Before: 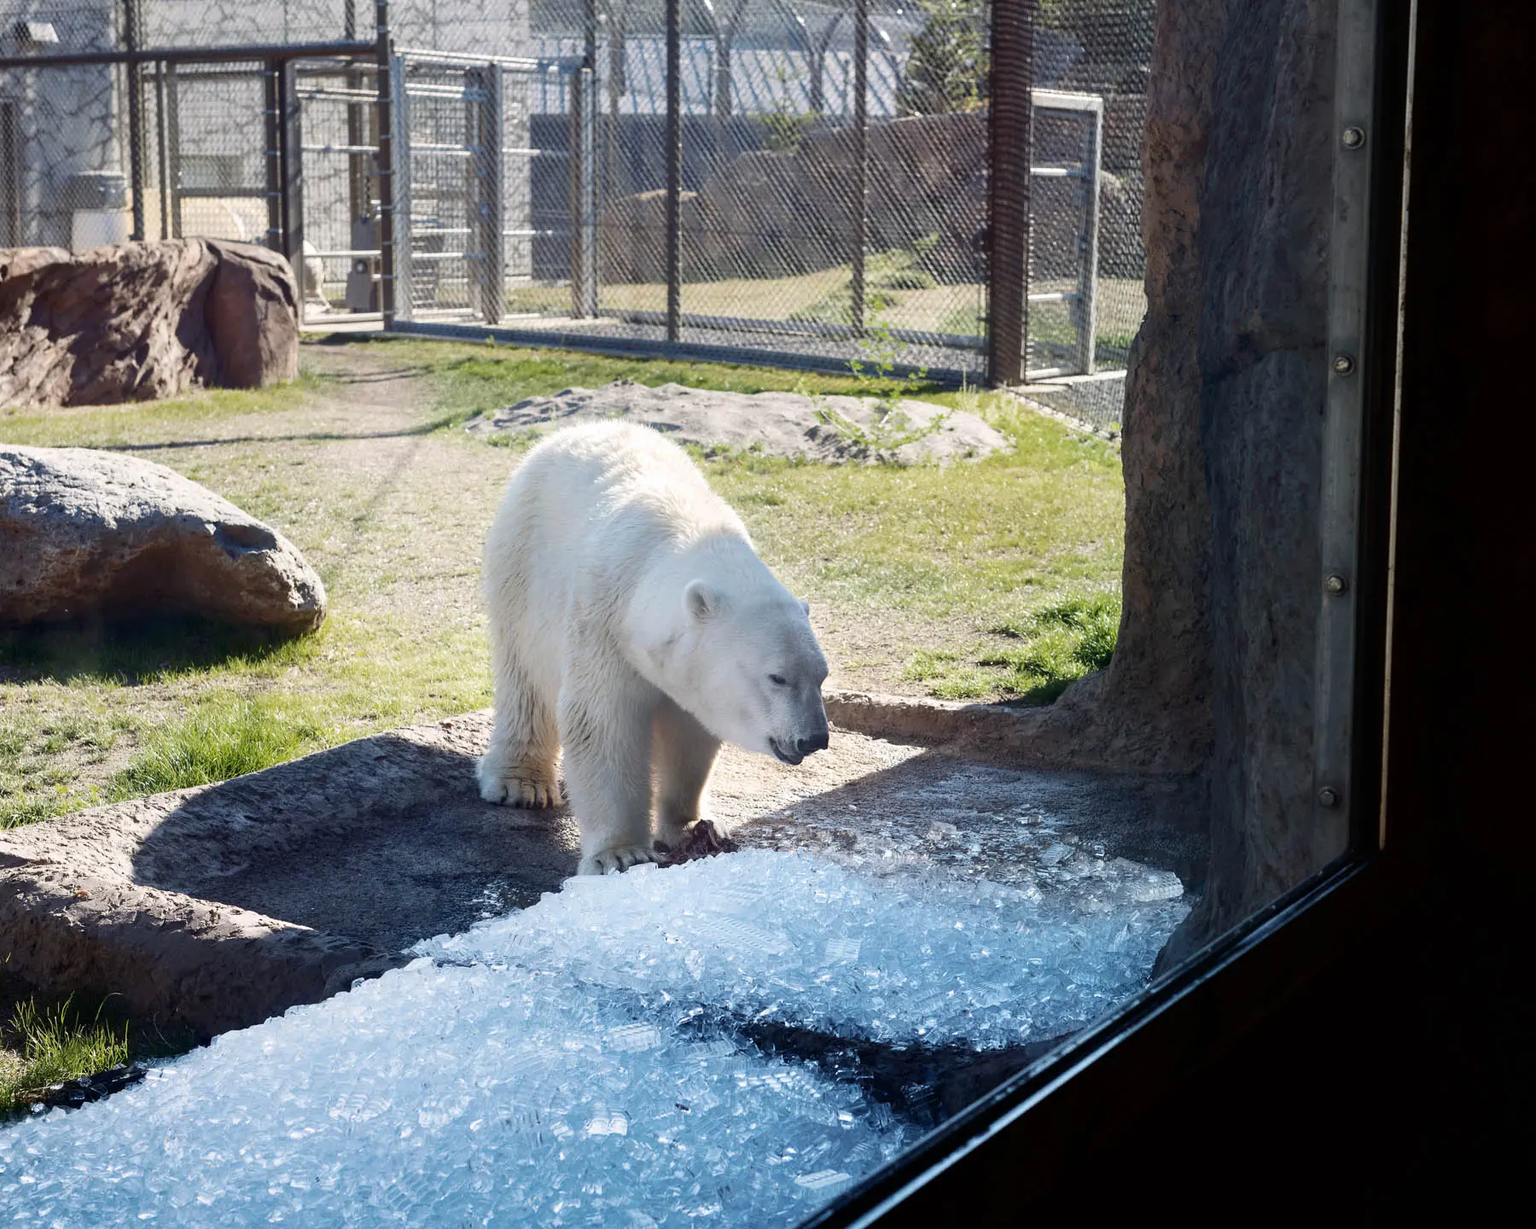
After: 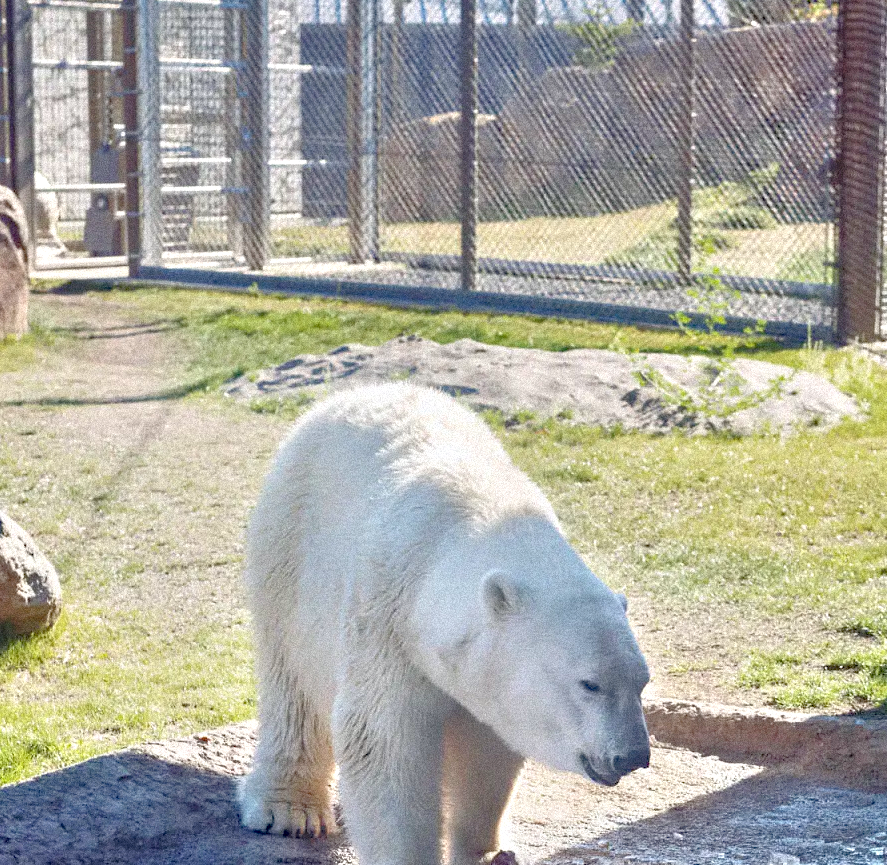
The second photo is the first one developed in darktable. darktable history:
haze removal: compatibility mode true, adaptive false
crop: left 17.835%, top 7.675%, right 32.881%, bottom 32.213%
grain: coarseness 9.38 ISO, strength 34.99%, mid-tones bias 0%
tone equalizer: -8 EV 2 EV, -7 EV 2 EV, -6 EV 2 EV, -5 EV 2 EV, -4 EV 2 EV, -3 EV 1.5 EV, -2 EV 1 EV, -1 EV 0.5 EV
